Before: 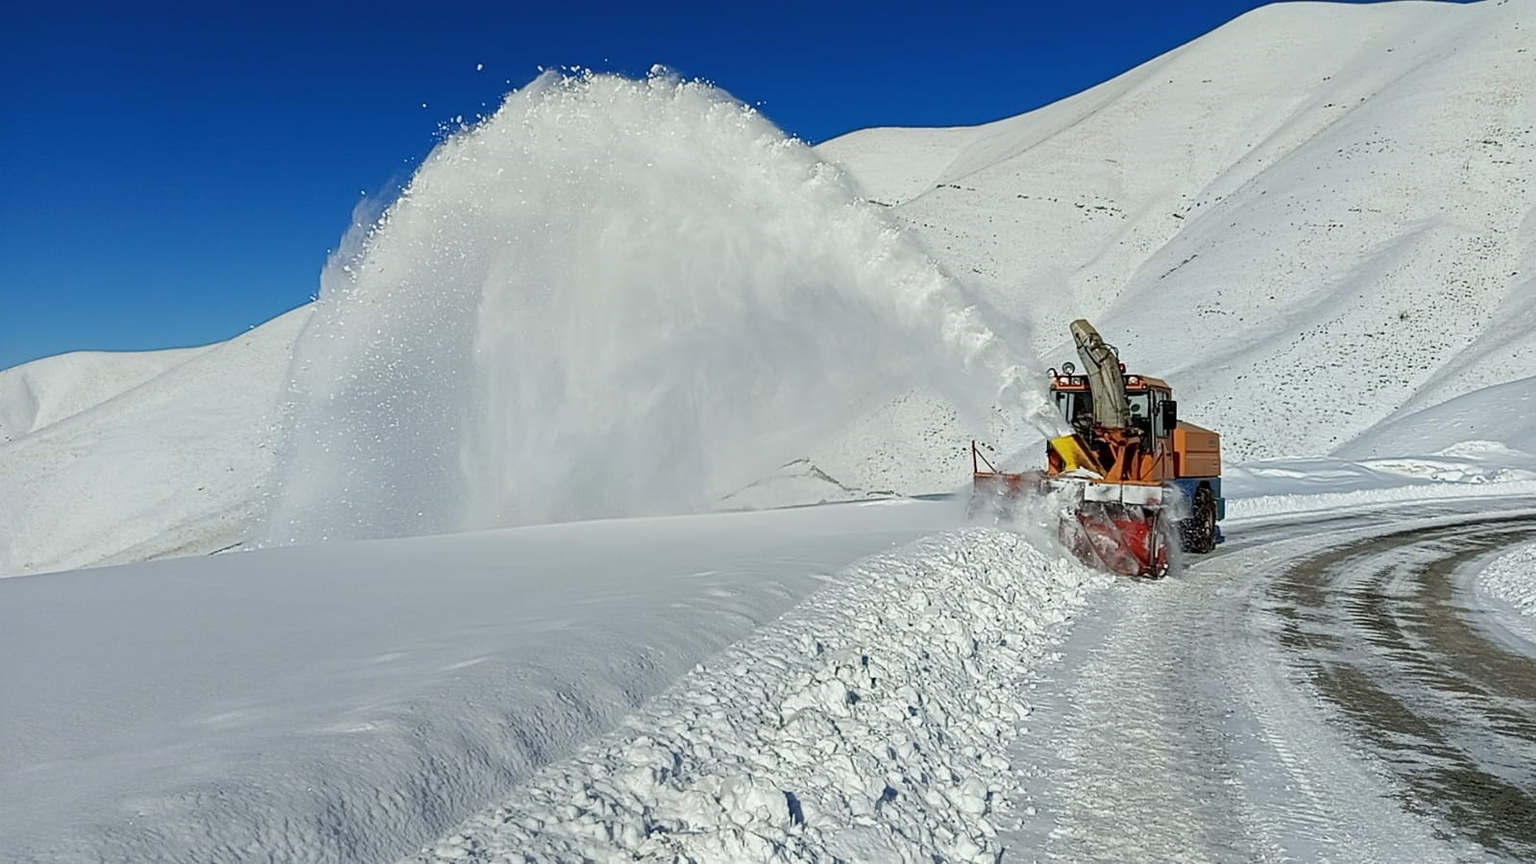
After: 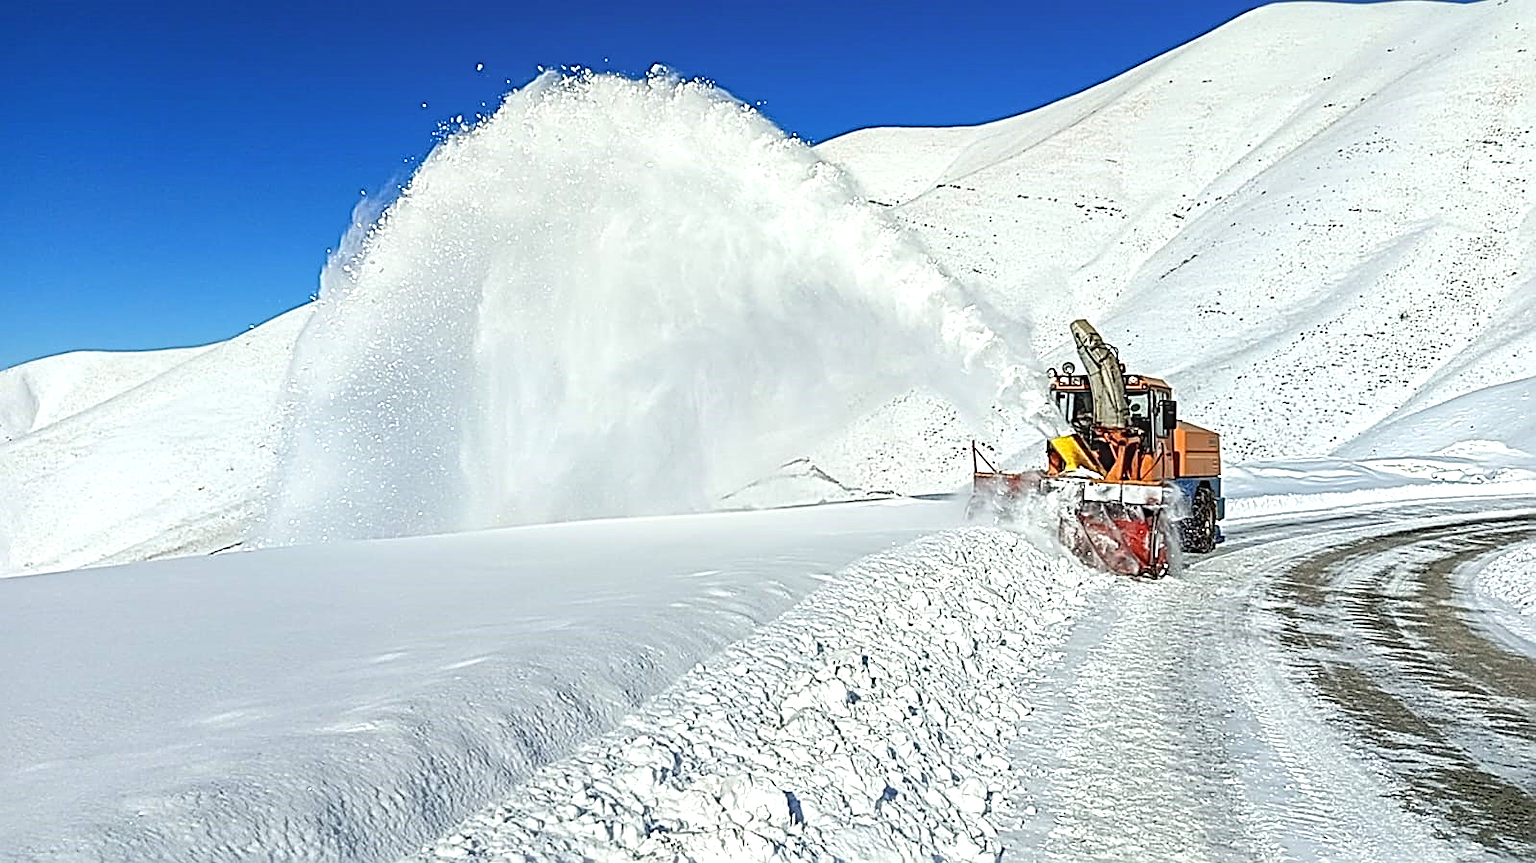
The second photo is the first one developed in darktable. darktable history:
exposure: exposure 0.77 EV, compensate highlight preservation false
local contrast: detail 110%
sharpen: radius 3.025, amount 0.757
